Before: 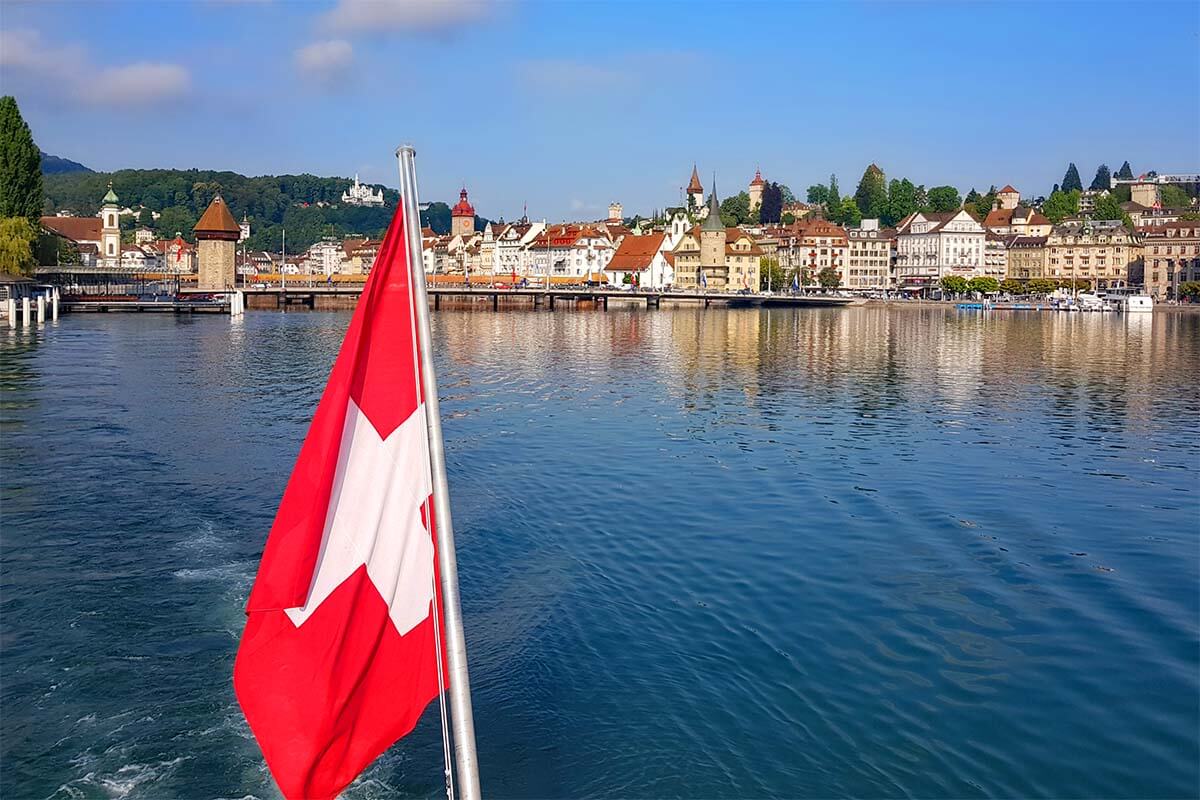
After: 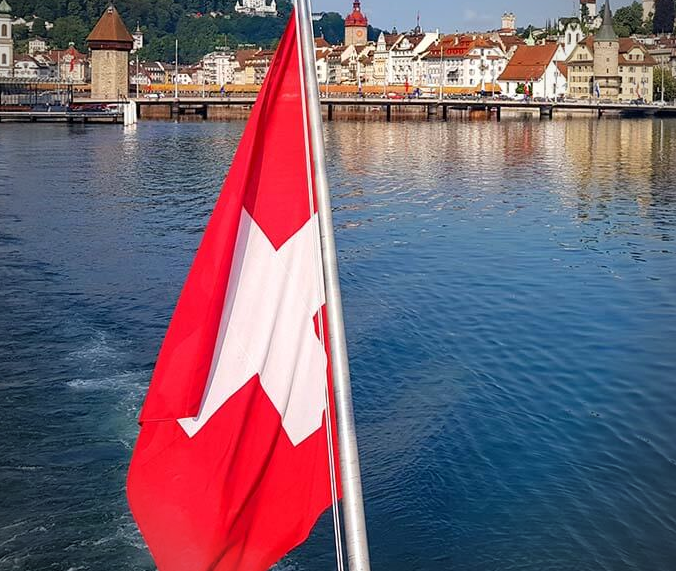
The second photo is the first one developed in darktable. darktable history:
vignetting: fall-off radius 60.92%
crop: left 8.966%, top 23.852%, right 34.699%, bottom 4.703%
